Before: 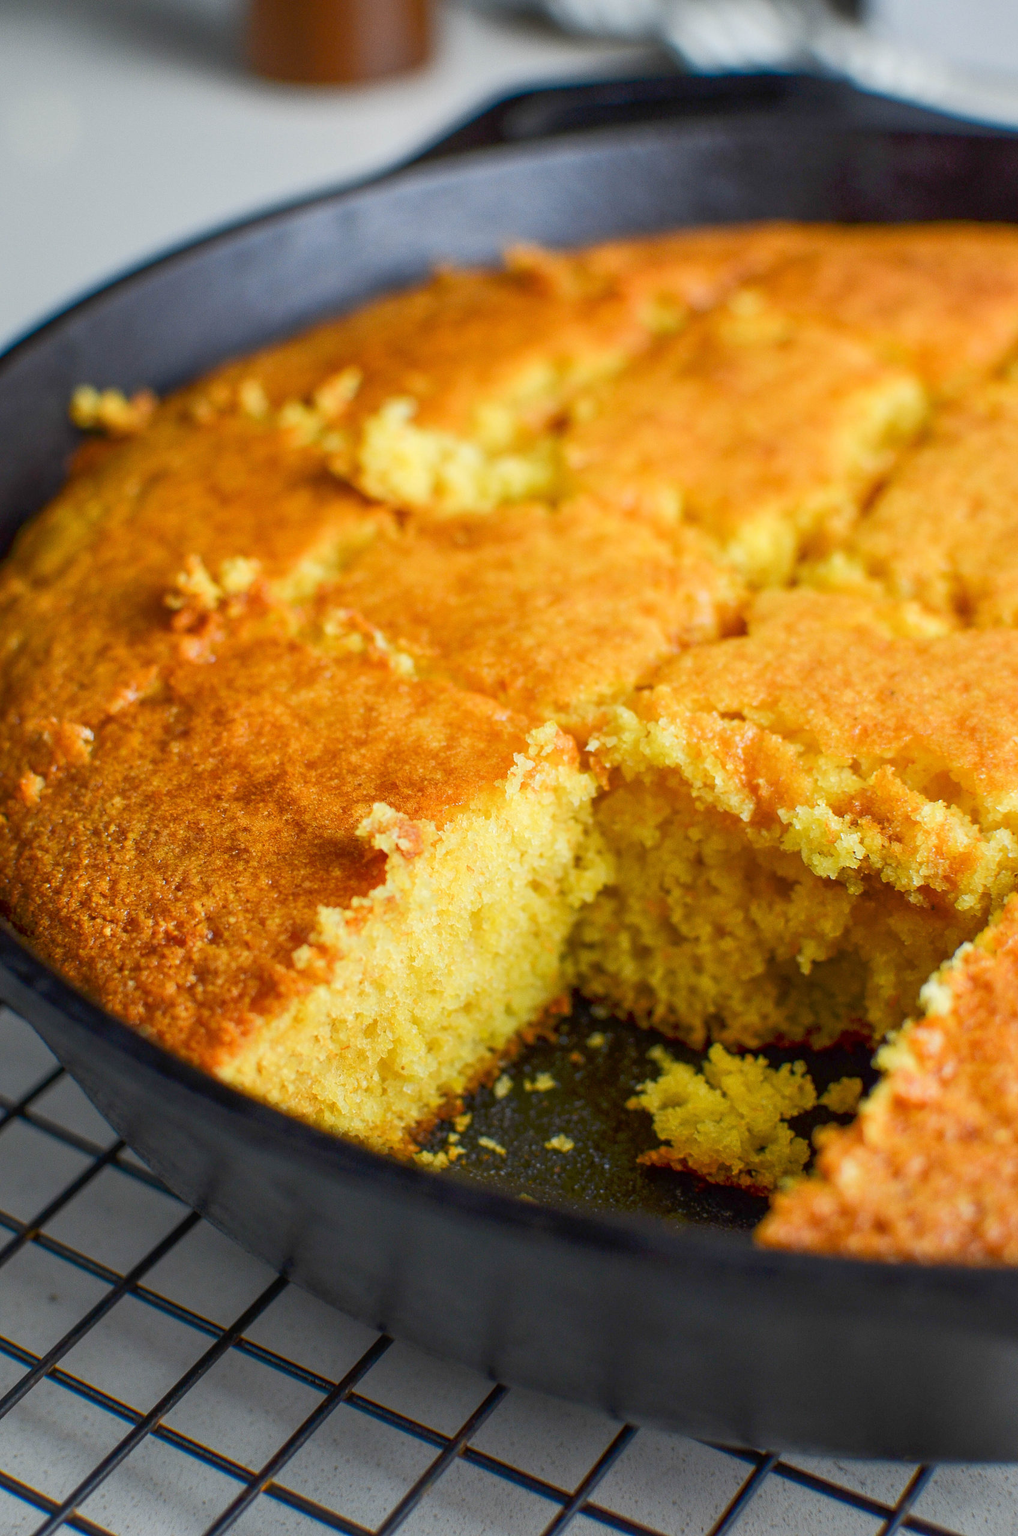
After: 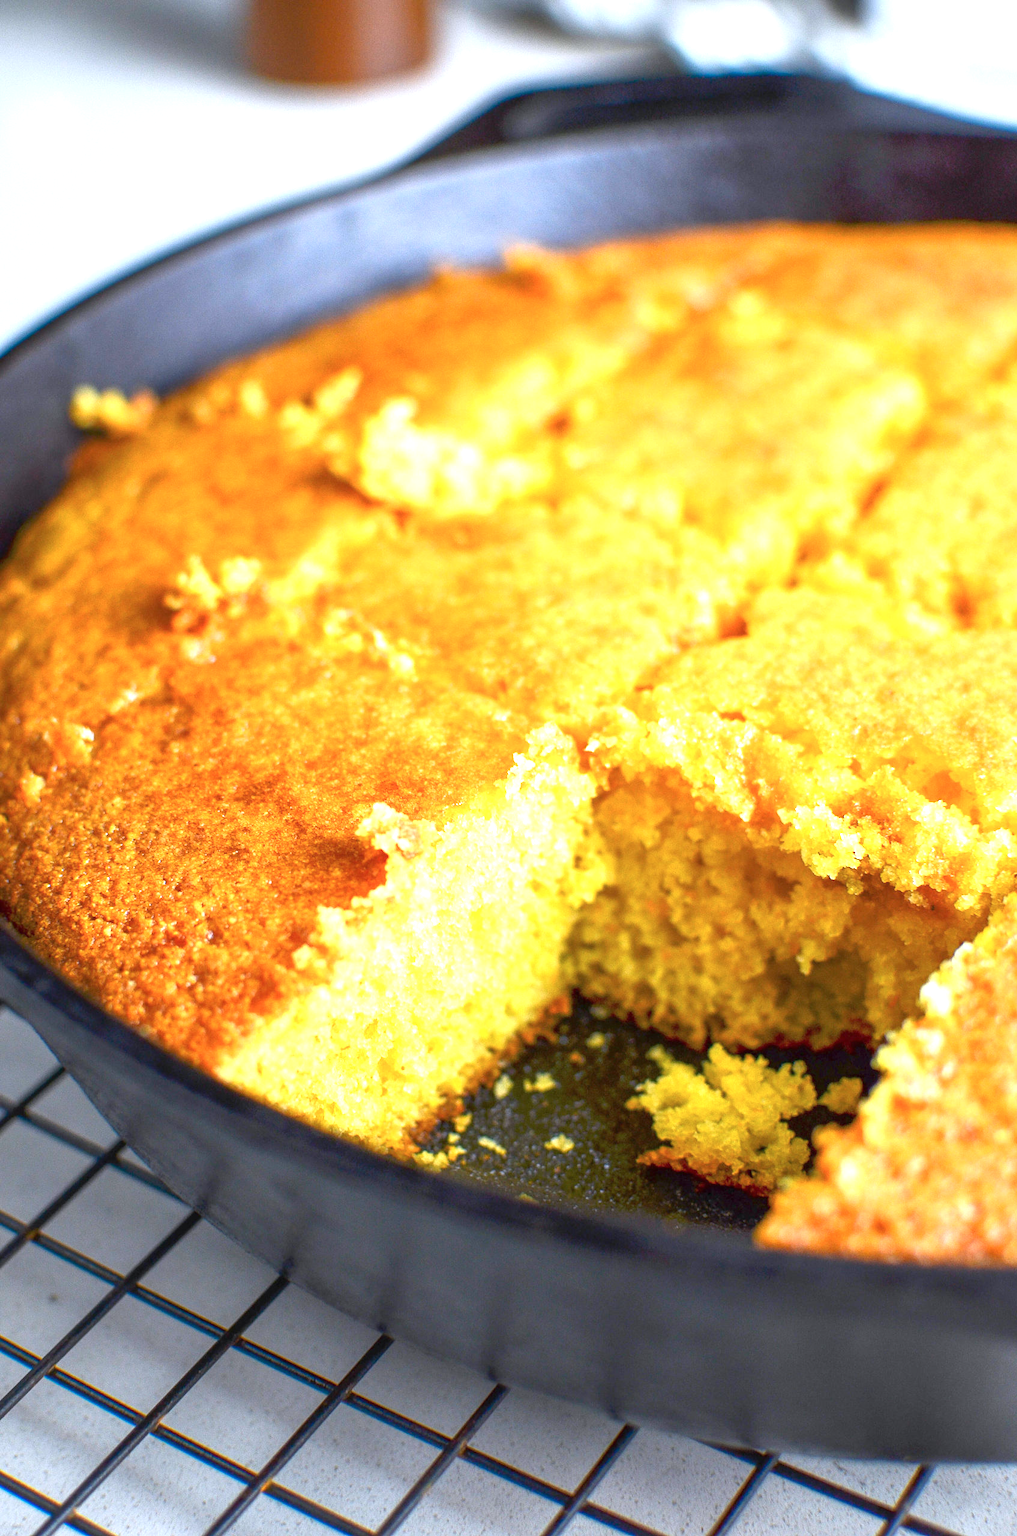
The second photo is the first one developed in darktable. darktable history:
color calibration: illuminant as shot in camera, x 0.358, y 0.373, temperature 4628.91 K
exposure: black level correction 0, exposure 1.199 EV, compensate highlight preservation false
